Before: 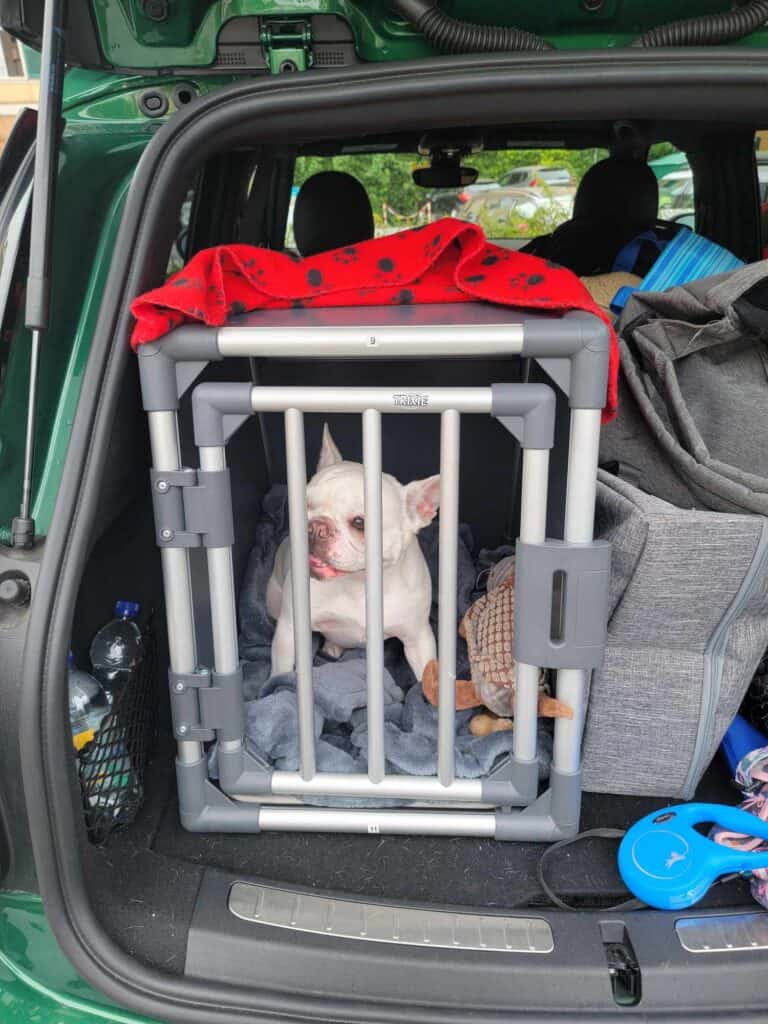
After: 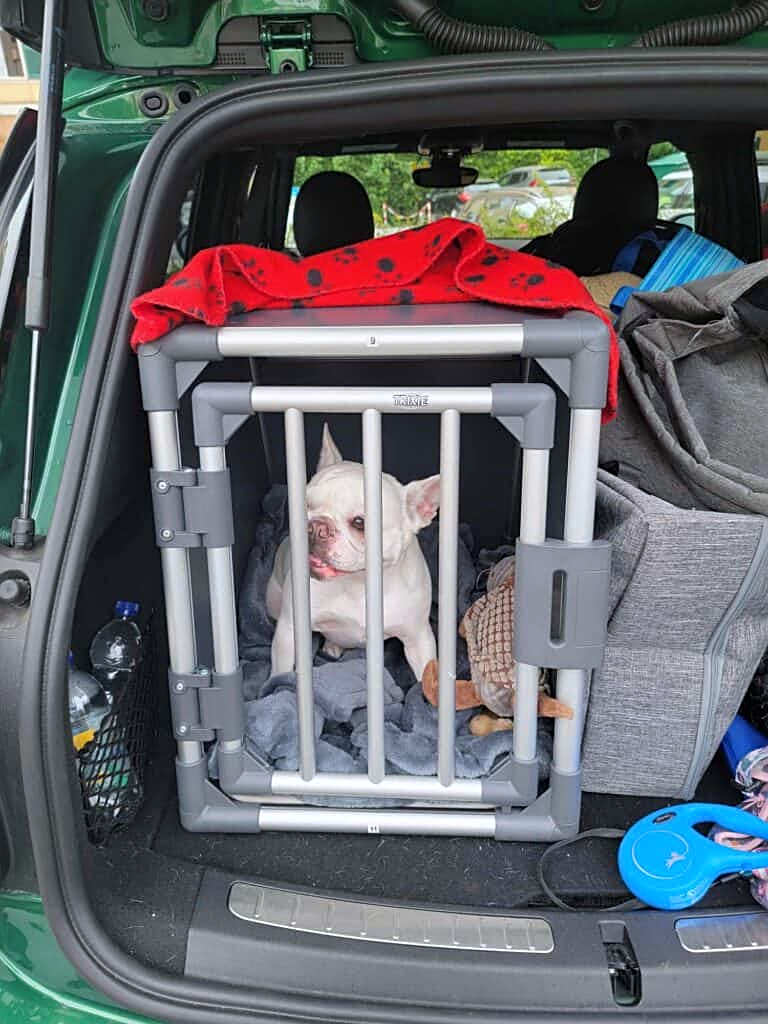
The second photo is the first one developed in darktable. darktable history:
sharpen: on, module defaults
white balance: red 0.983, blue 1.036
